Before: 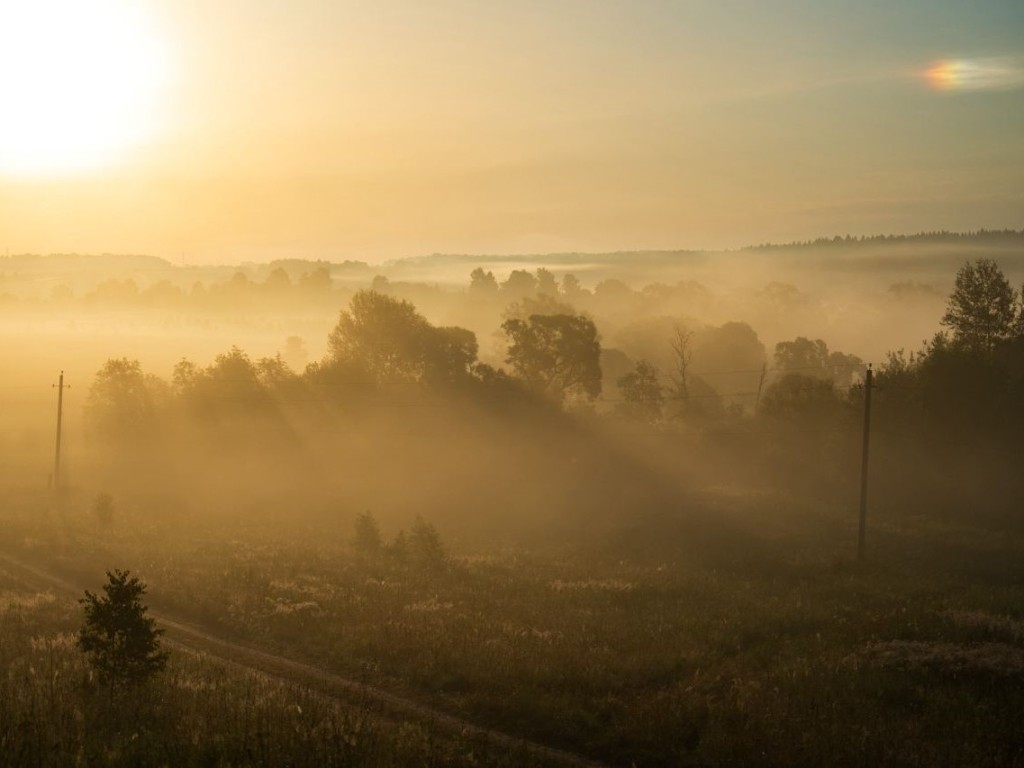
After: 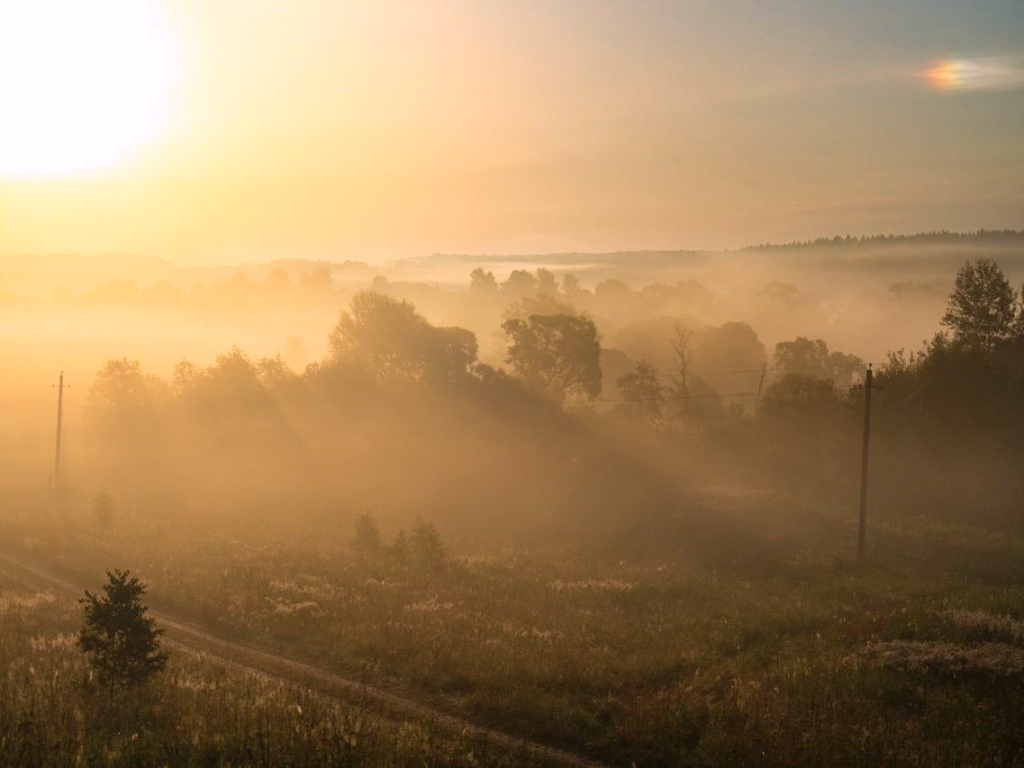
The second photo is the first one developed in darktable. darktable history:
shadows and highlights: soften with gaussian
bloom: size 38%, threshold 95%, strength 30%
white balance: red 1.05, blue 1.072
